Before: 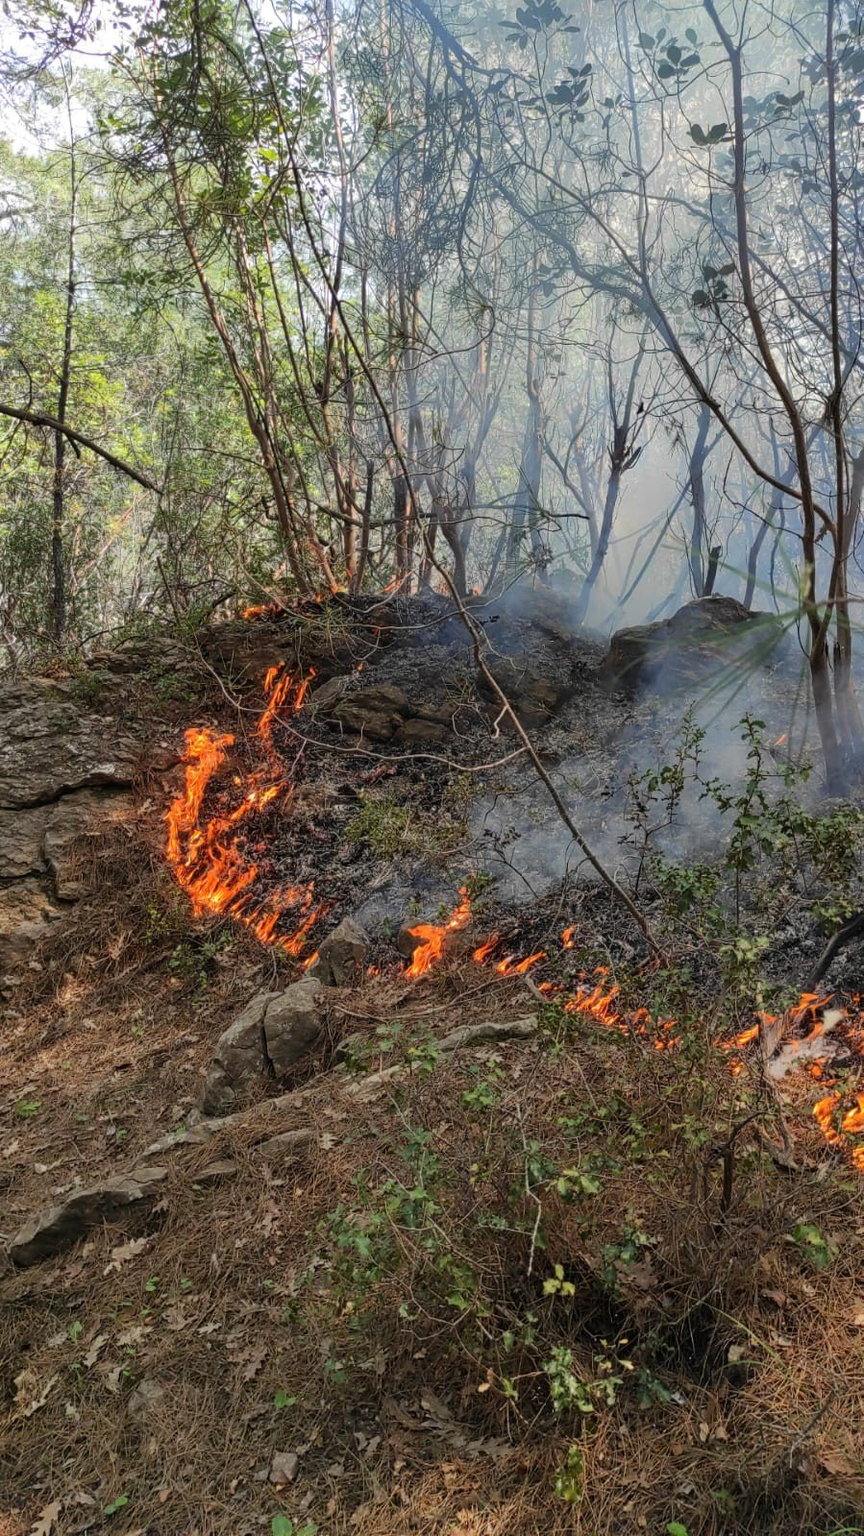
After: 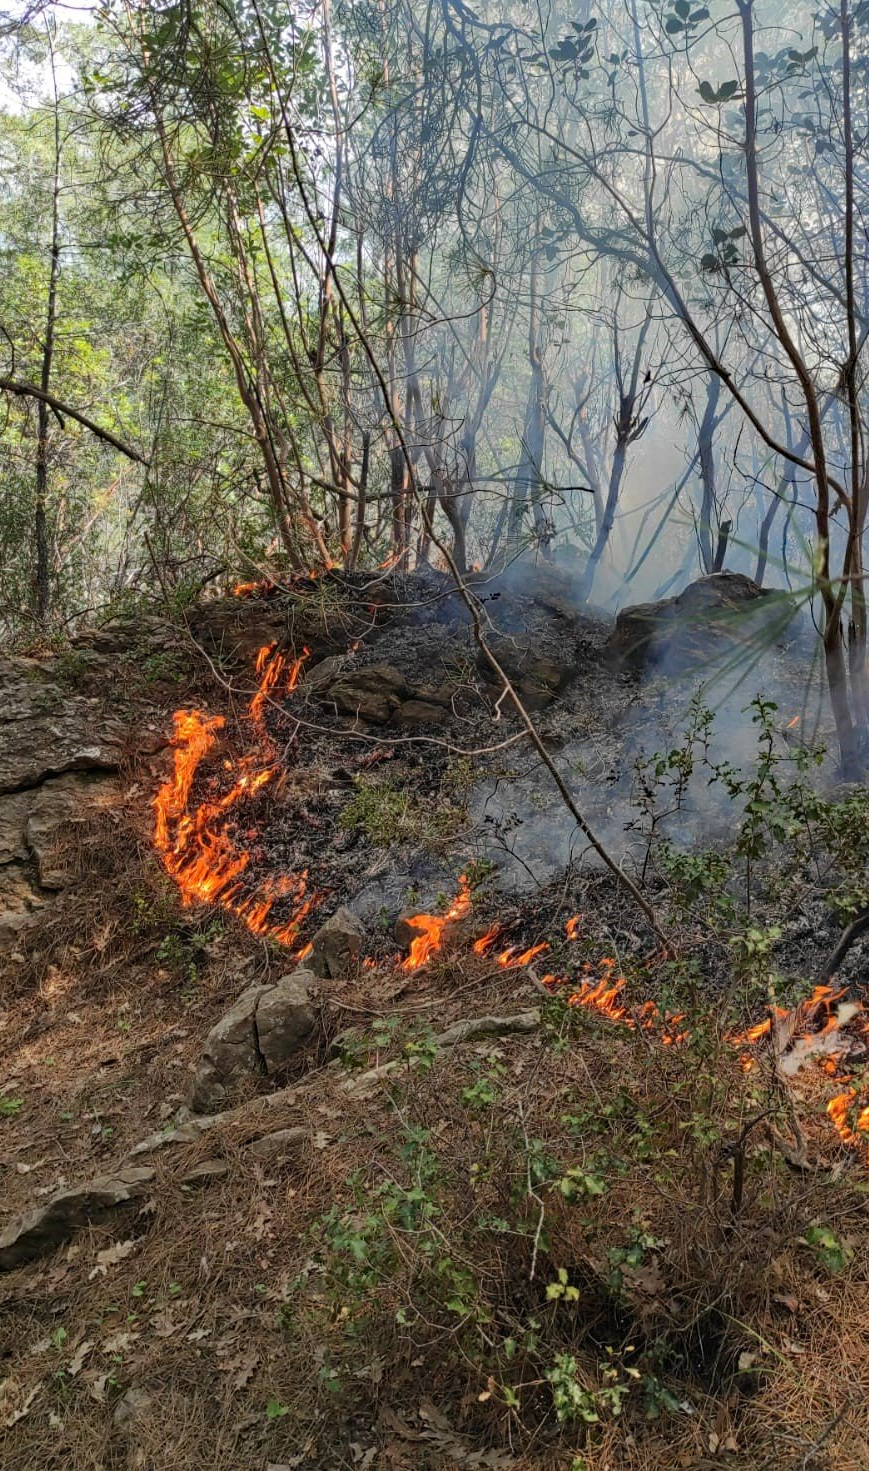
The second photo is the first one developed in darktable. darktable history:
haze removal: adaptive false
crop: left 2.174%, top 3.047%, right 1.162%, bottom 4.955%
